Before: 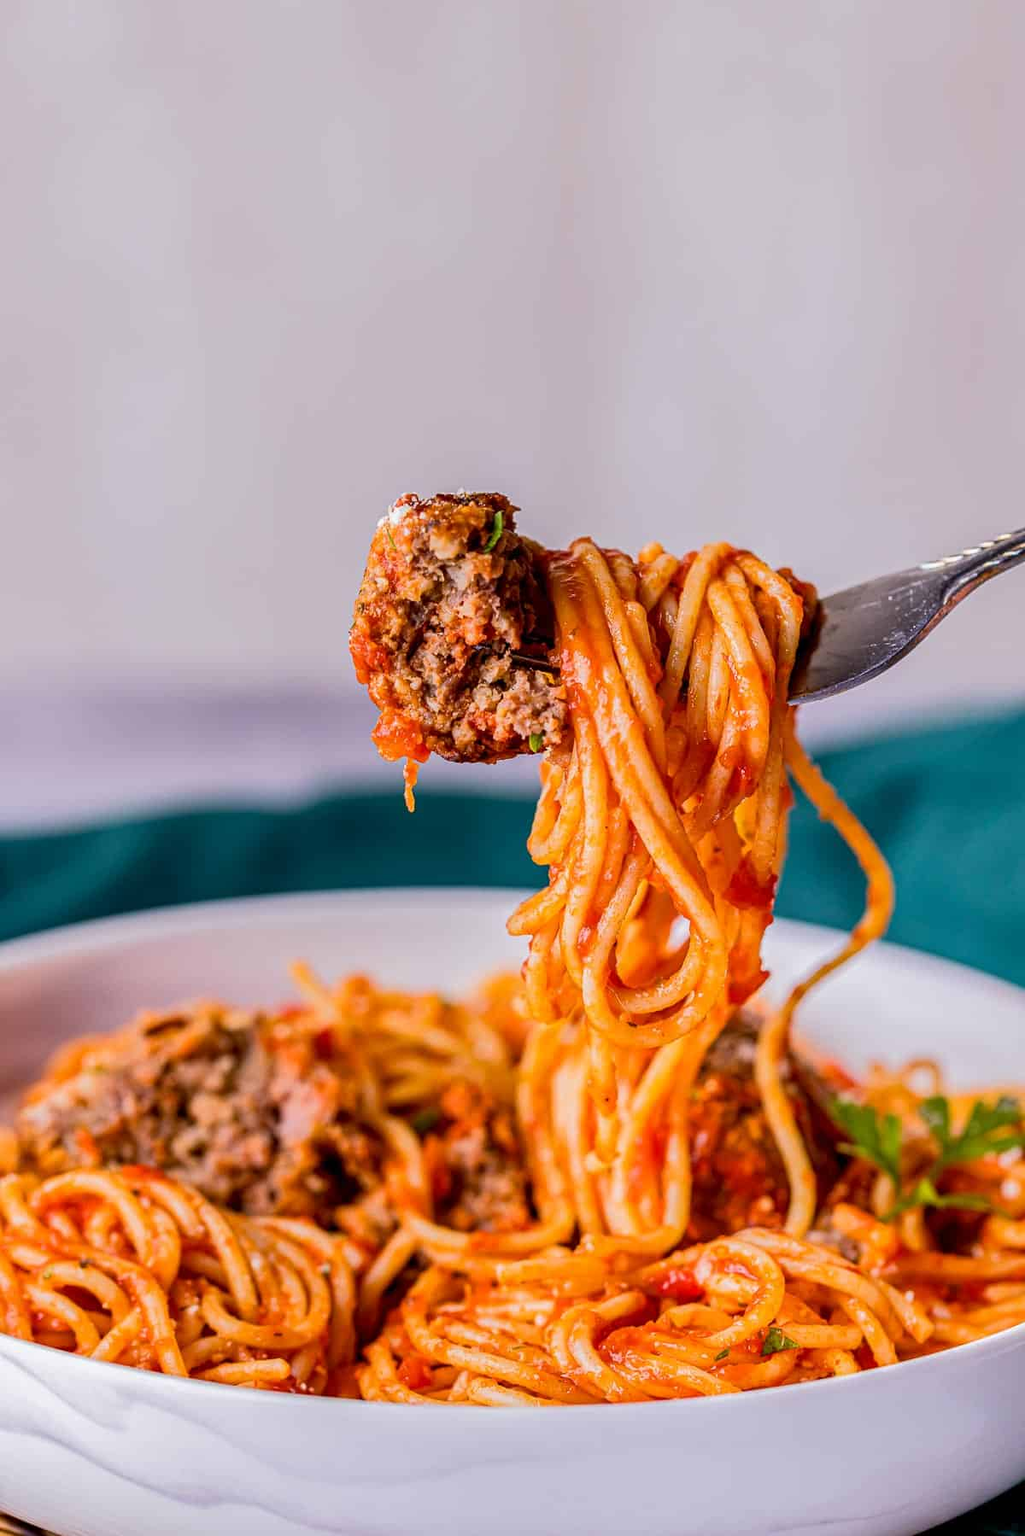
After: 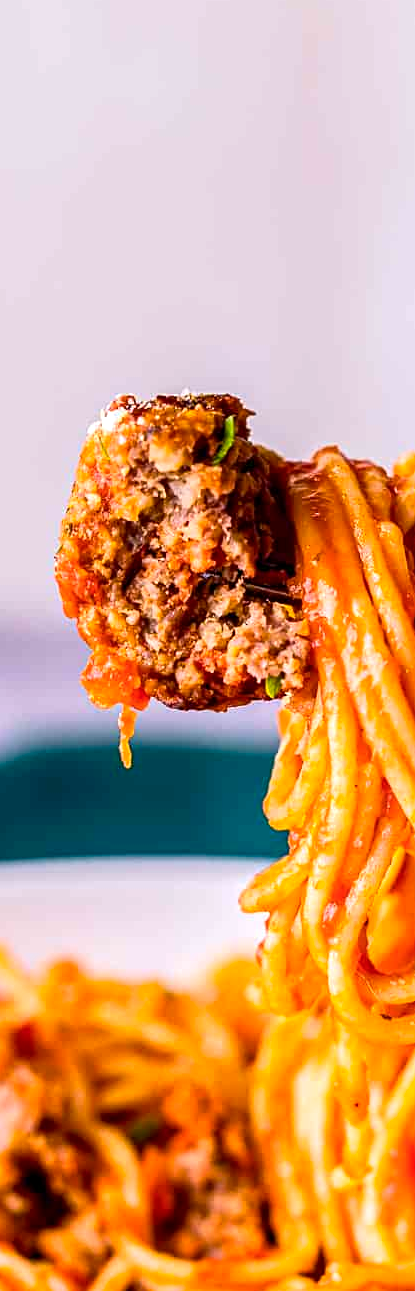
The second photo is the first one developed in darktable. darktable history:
crop and rotate: left 29.523%, top 10.217%, right 35.816%, bottom 17.986%
color calibration: output colorfulness [0, 0.315, 0, 0], illuminant same as pipeline (D50), adaptation none (bypass), x 0.333, y 0.335, temperature 5016.82 K
contrast brightness saturation: contrast 0.085, saturation 0.024
exposure: black level correction 0.001, exposure 0.5 EV, compensate highlight preservation false
sharpen: amount 0.207
color balance rgb: power › hue 61.97°, perceptual saturation grading › global saturation -0.803%, global vibrance 14.708%
